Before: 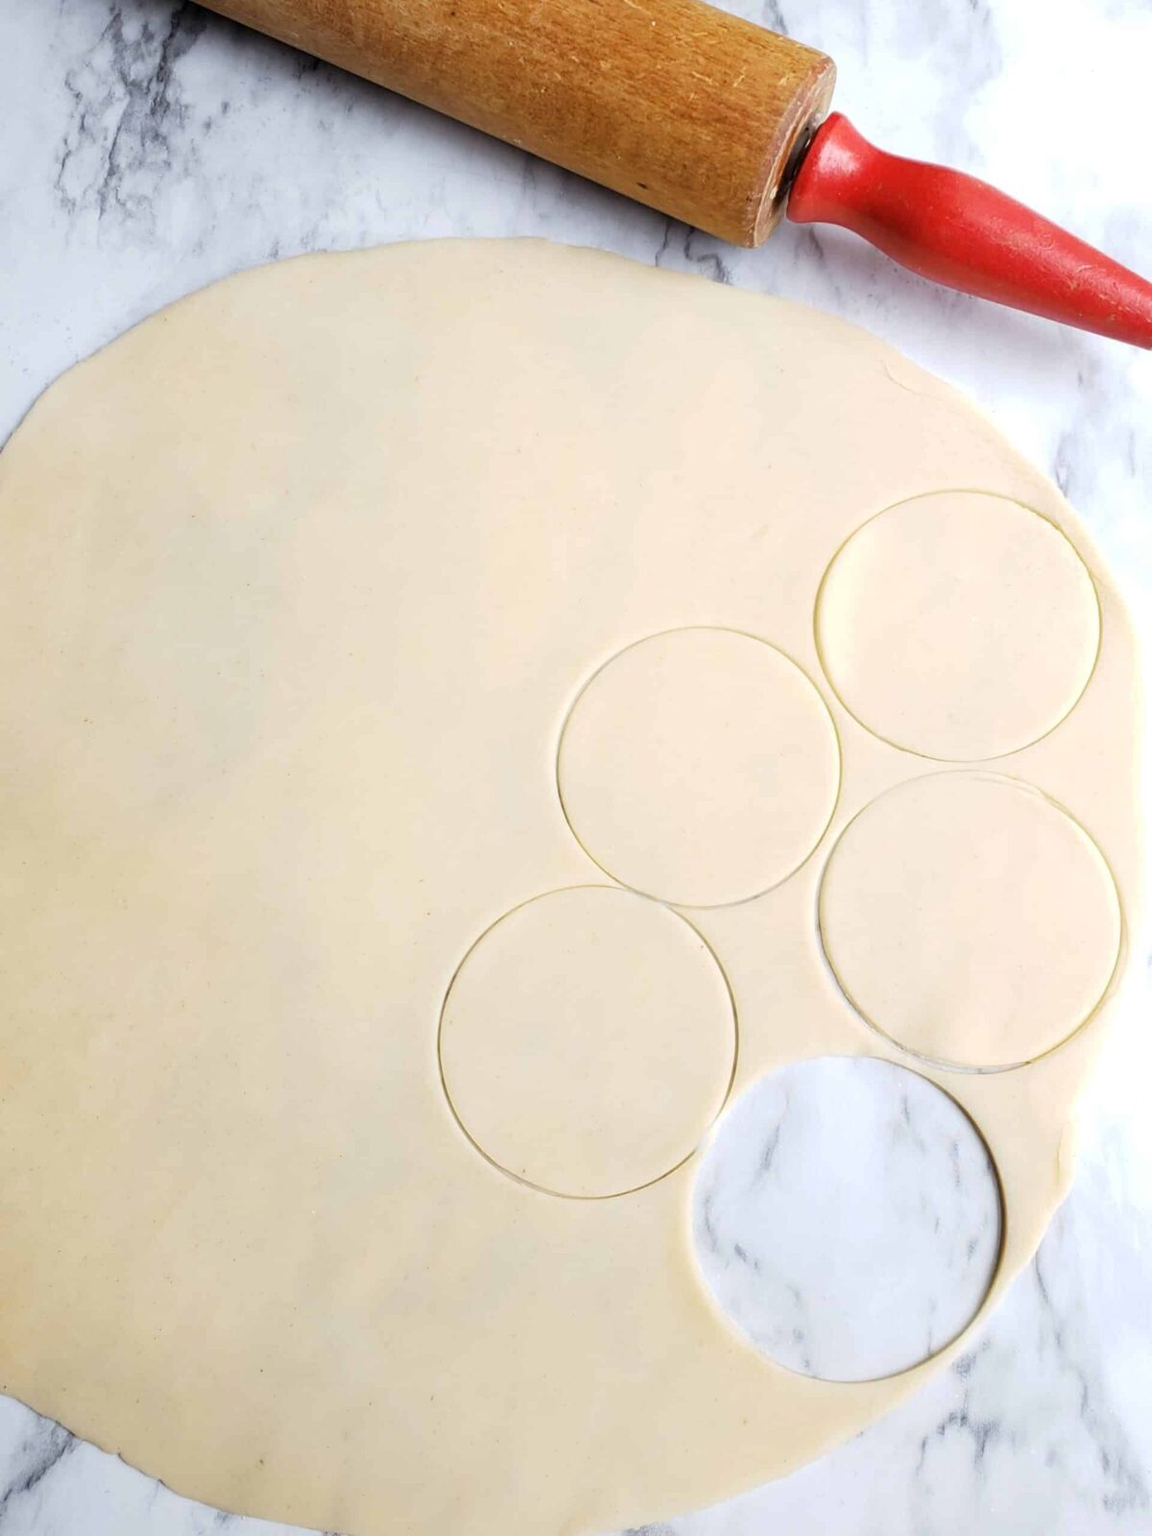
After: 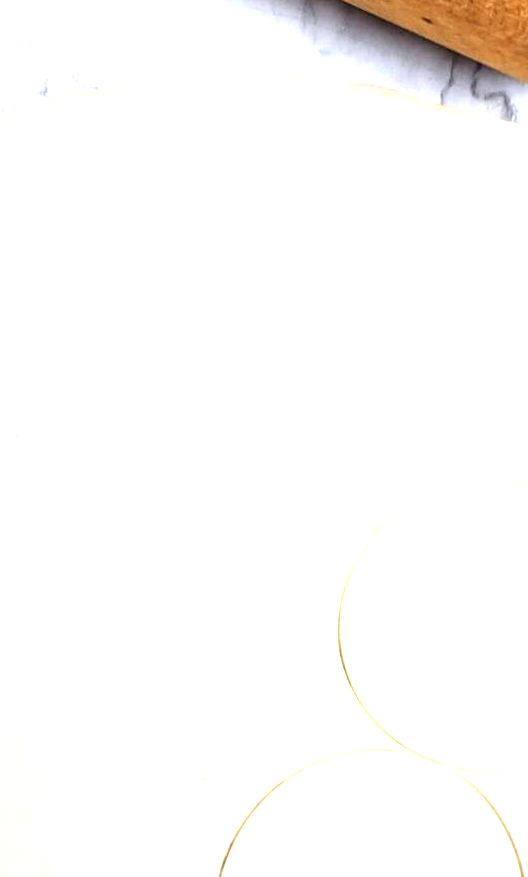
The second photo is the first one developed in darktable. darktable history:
local contrast: on, module defaults
crop: left 20.248%, top 10.86%, right 35.675%, bottom 34.321%
exposure: black level correction 0, exposure 1 EV, compensate exposure bias true, compensate highlight preservation false
white balance: emerald 1
